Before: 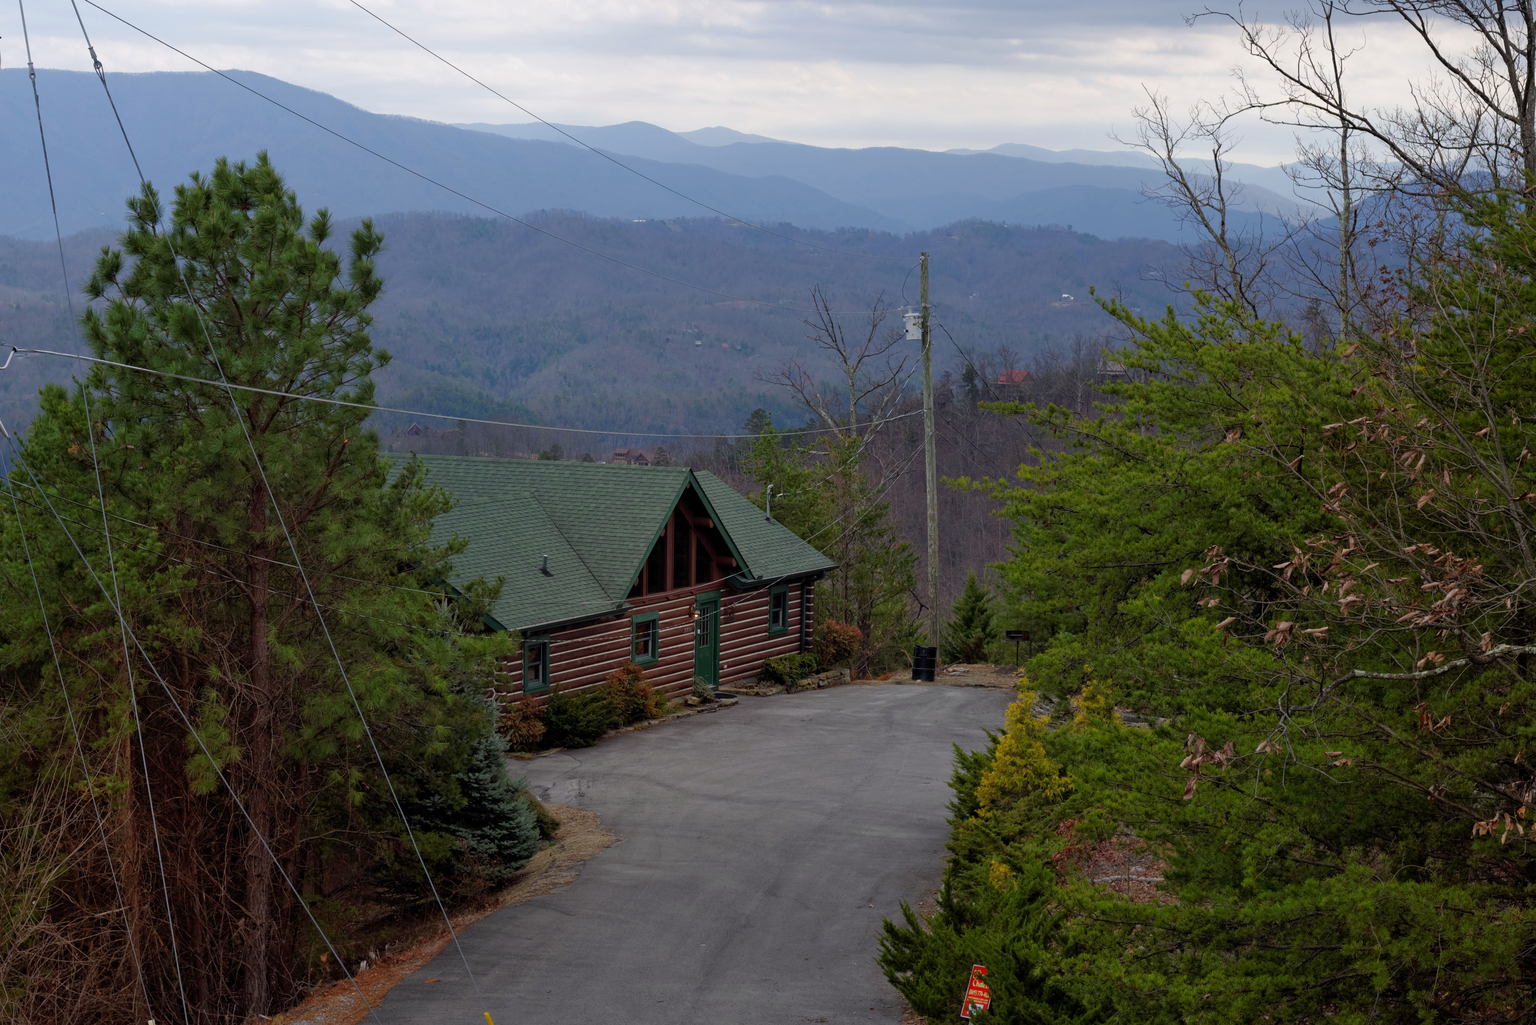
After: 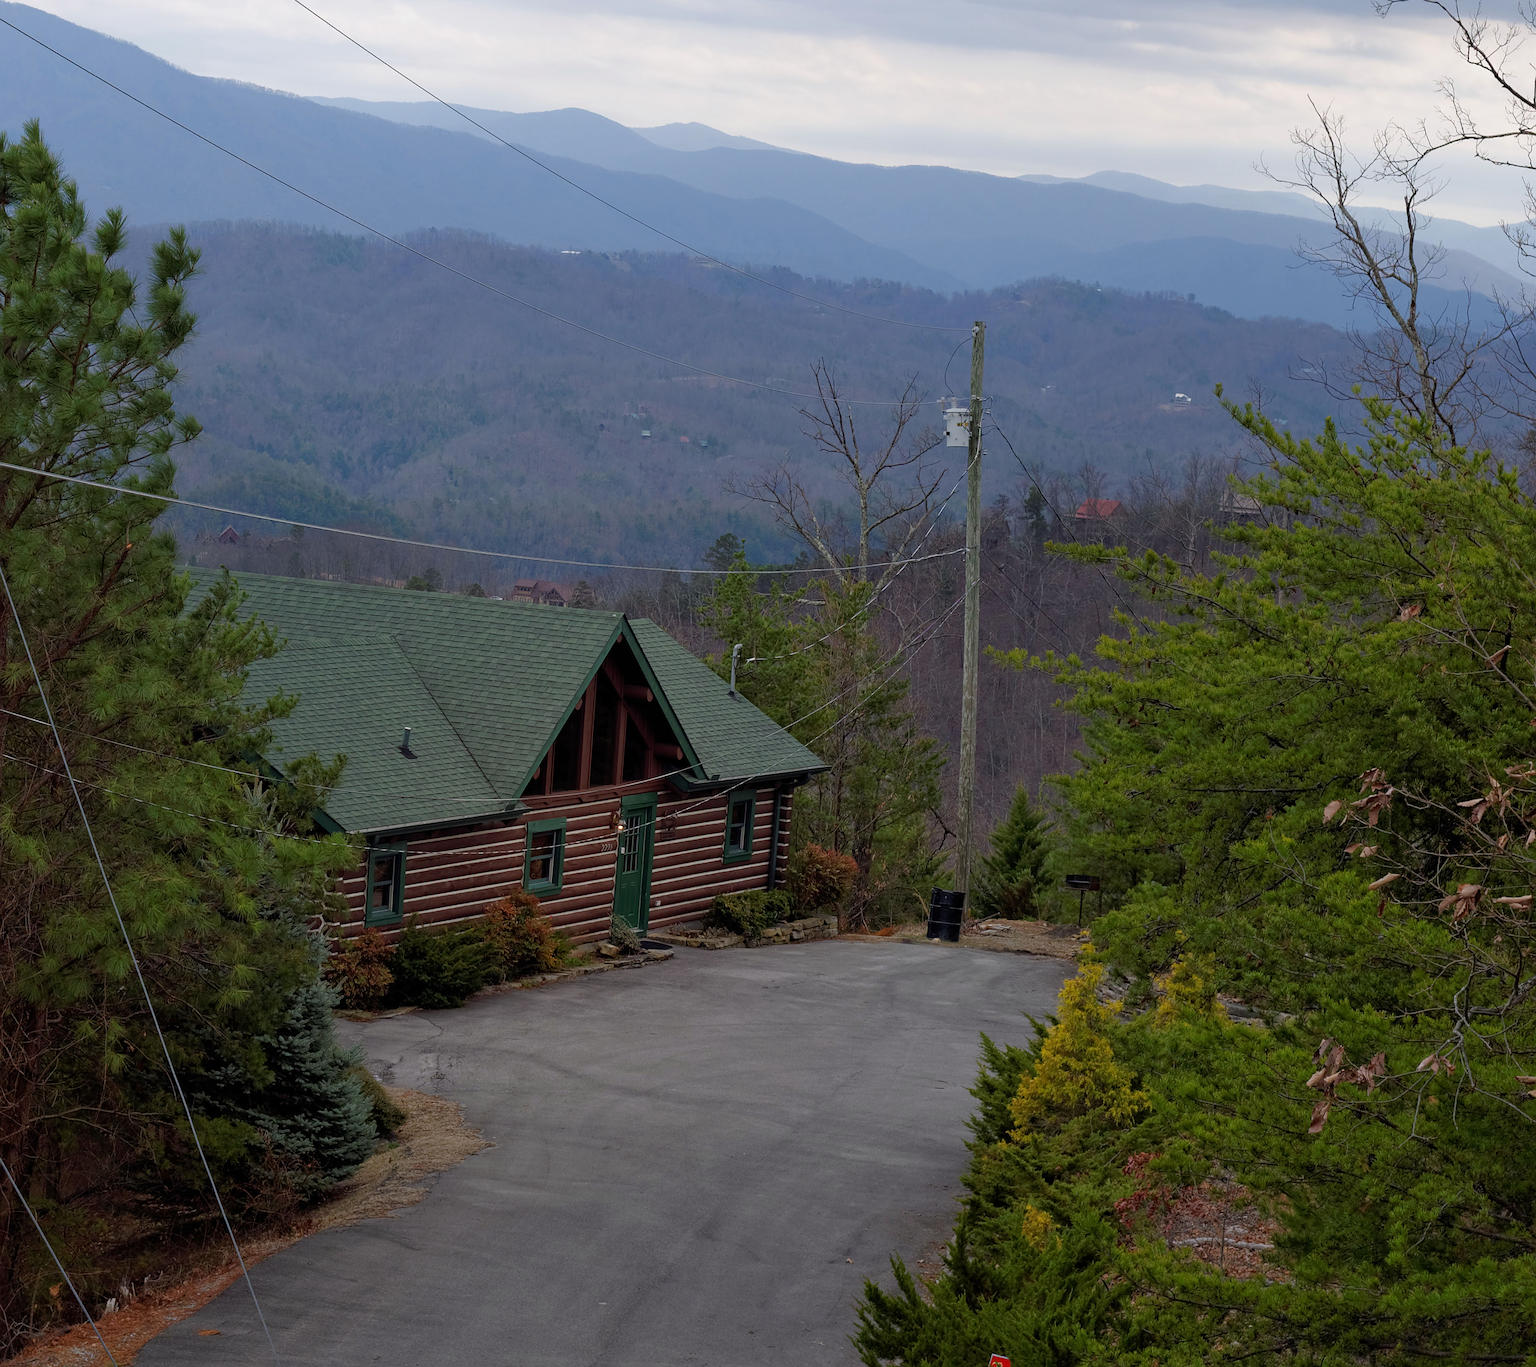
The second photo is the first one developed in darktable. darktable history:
crop and rotate: angle -3.27°, left 14.277%, top 0.028%, right 10.766%, bottom 0.028%
sharpen: radius 1.967
